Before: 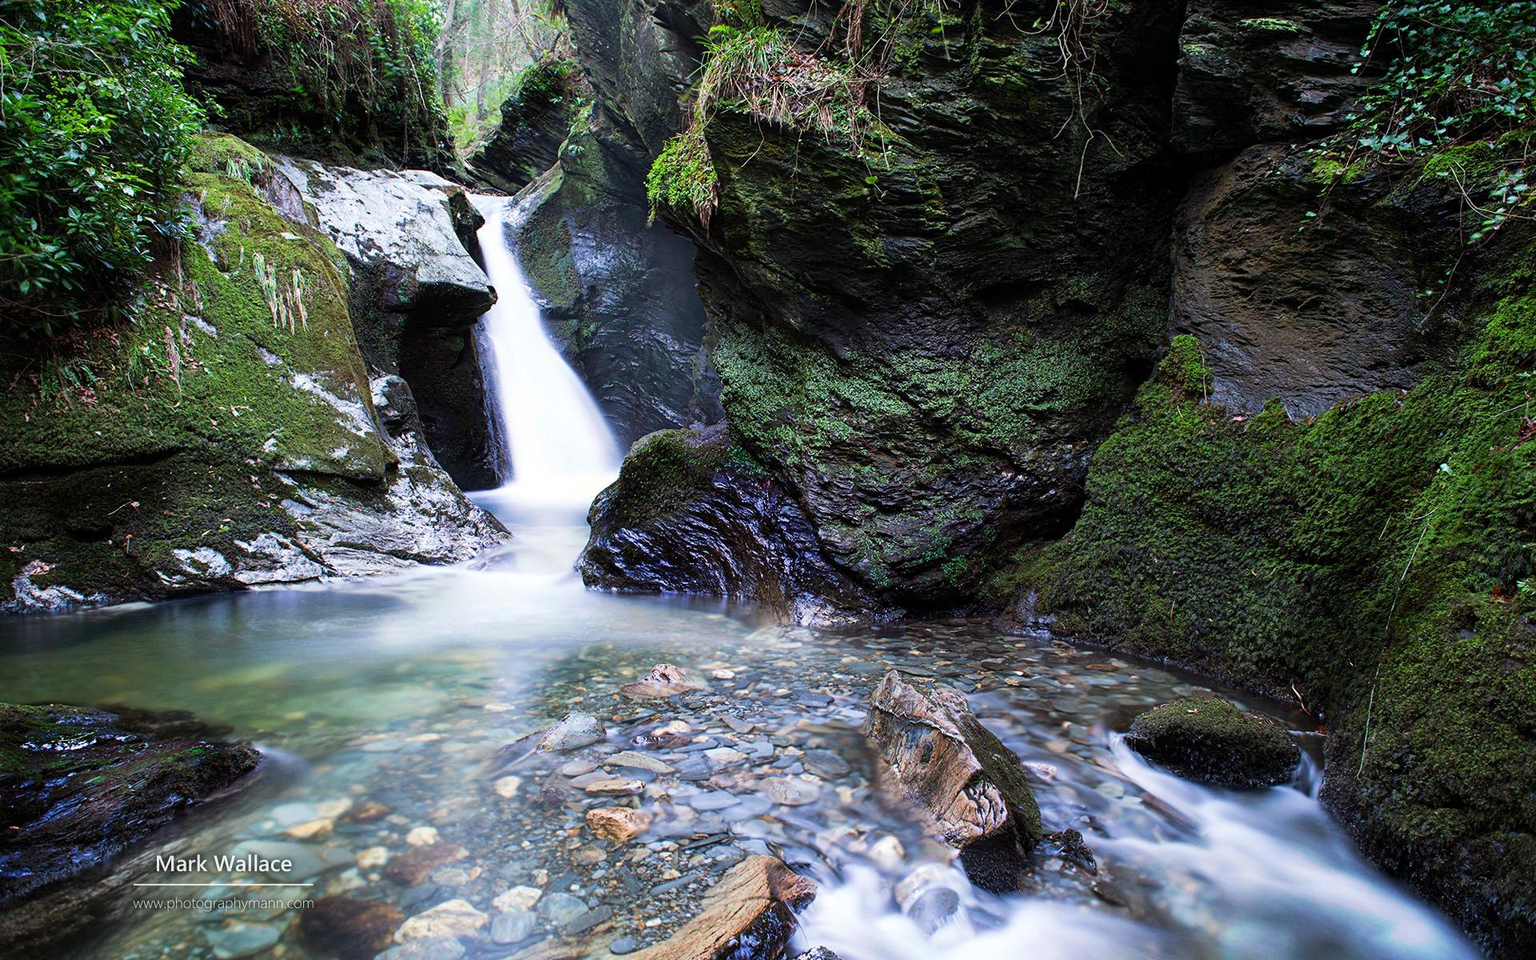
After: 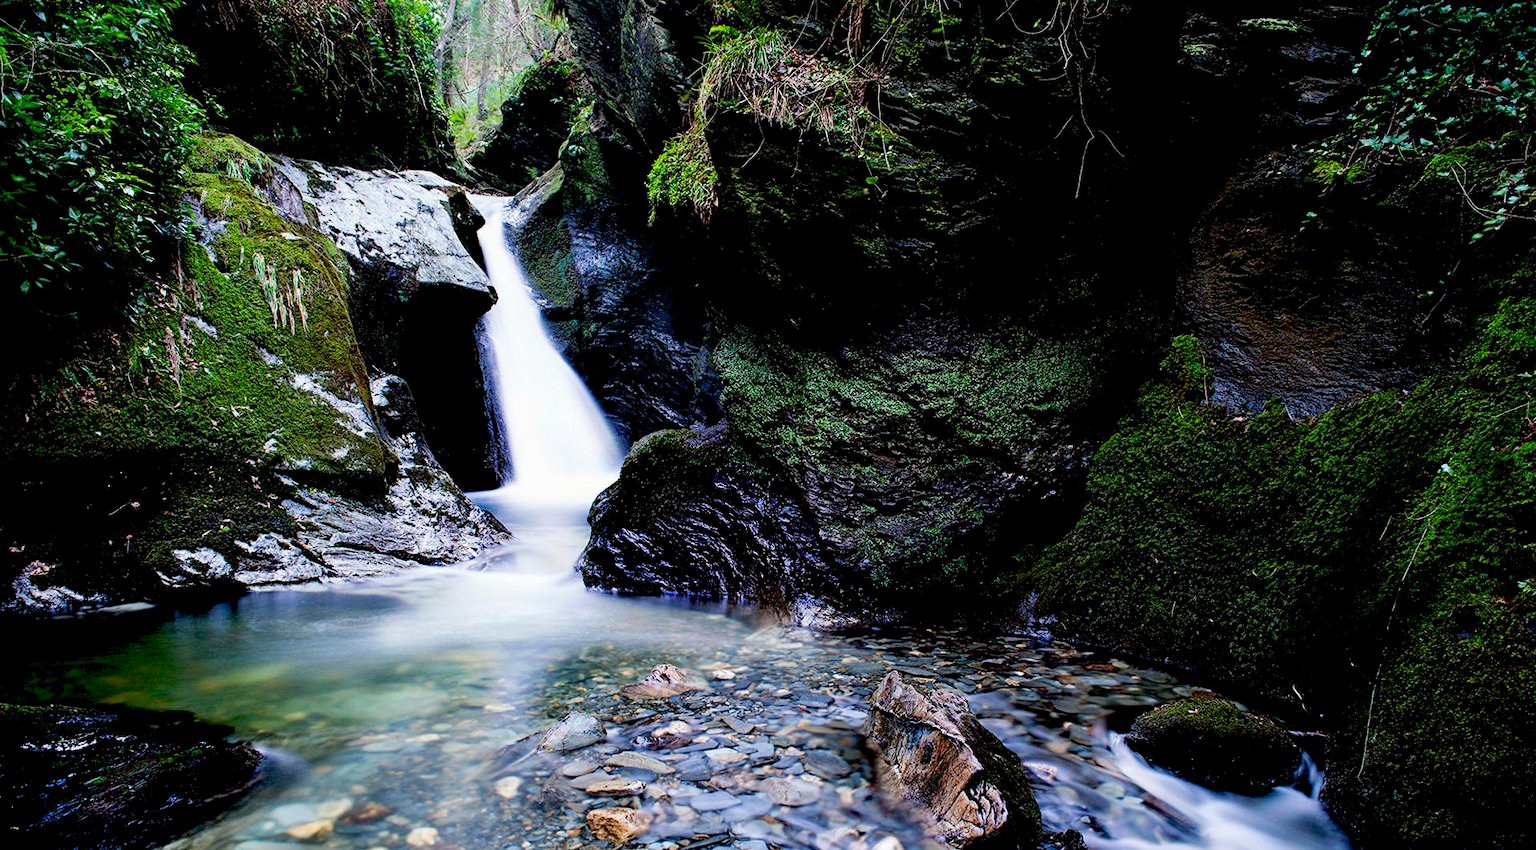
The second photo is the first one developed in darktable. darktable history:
crop and rotate: top 0%, bottom 11.49%
exposure: black level correction 0.056, exposure -0.039 EV, compensate highlight preservation false
